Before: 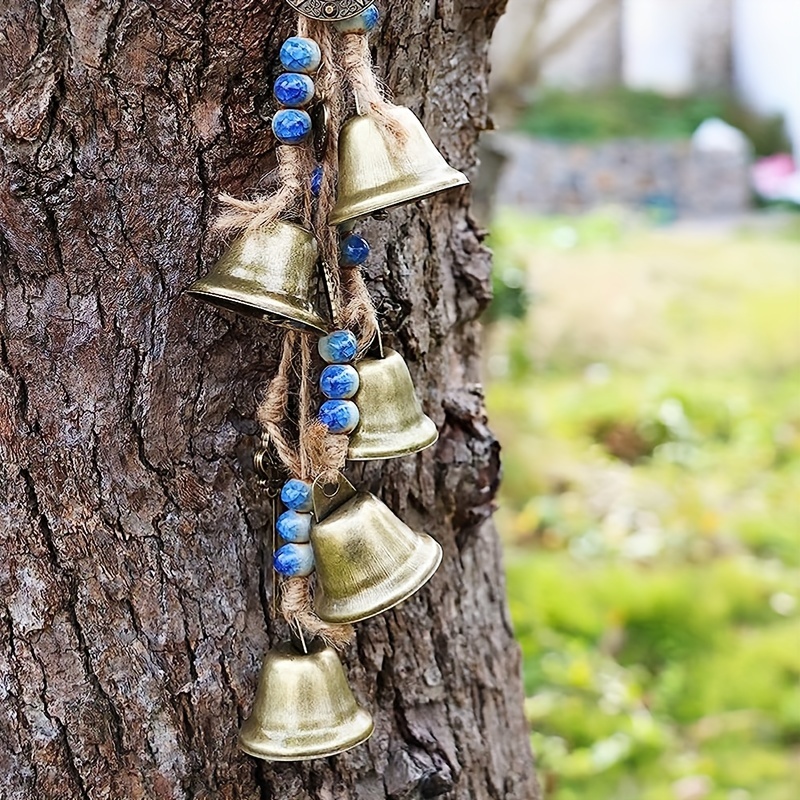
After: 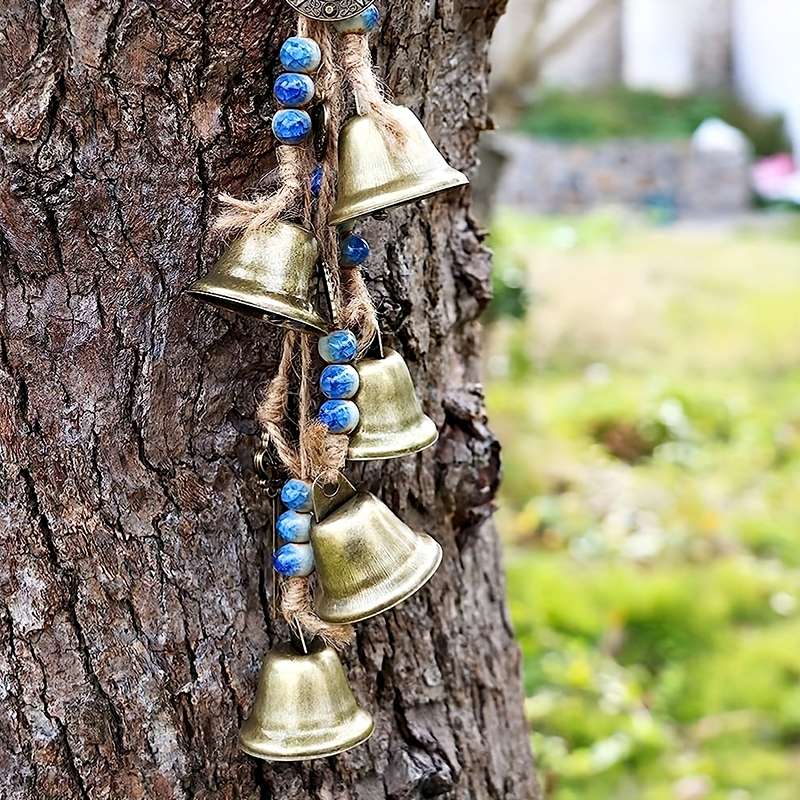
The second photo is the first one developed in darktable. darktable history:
contrast equalizer: octaves 7, y [[0.6 ×6], [0.55 ×6], [0 ×6], [0 ×6], [0 ×6]], mix 0.3
tone equalizer: on, module defaults
